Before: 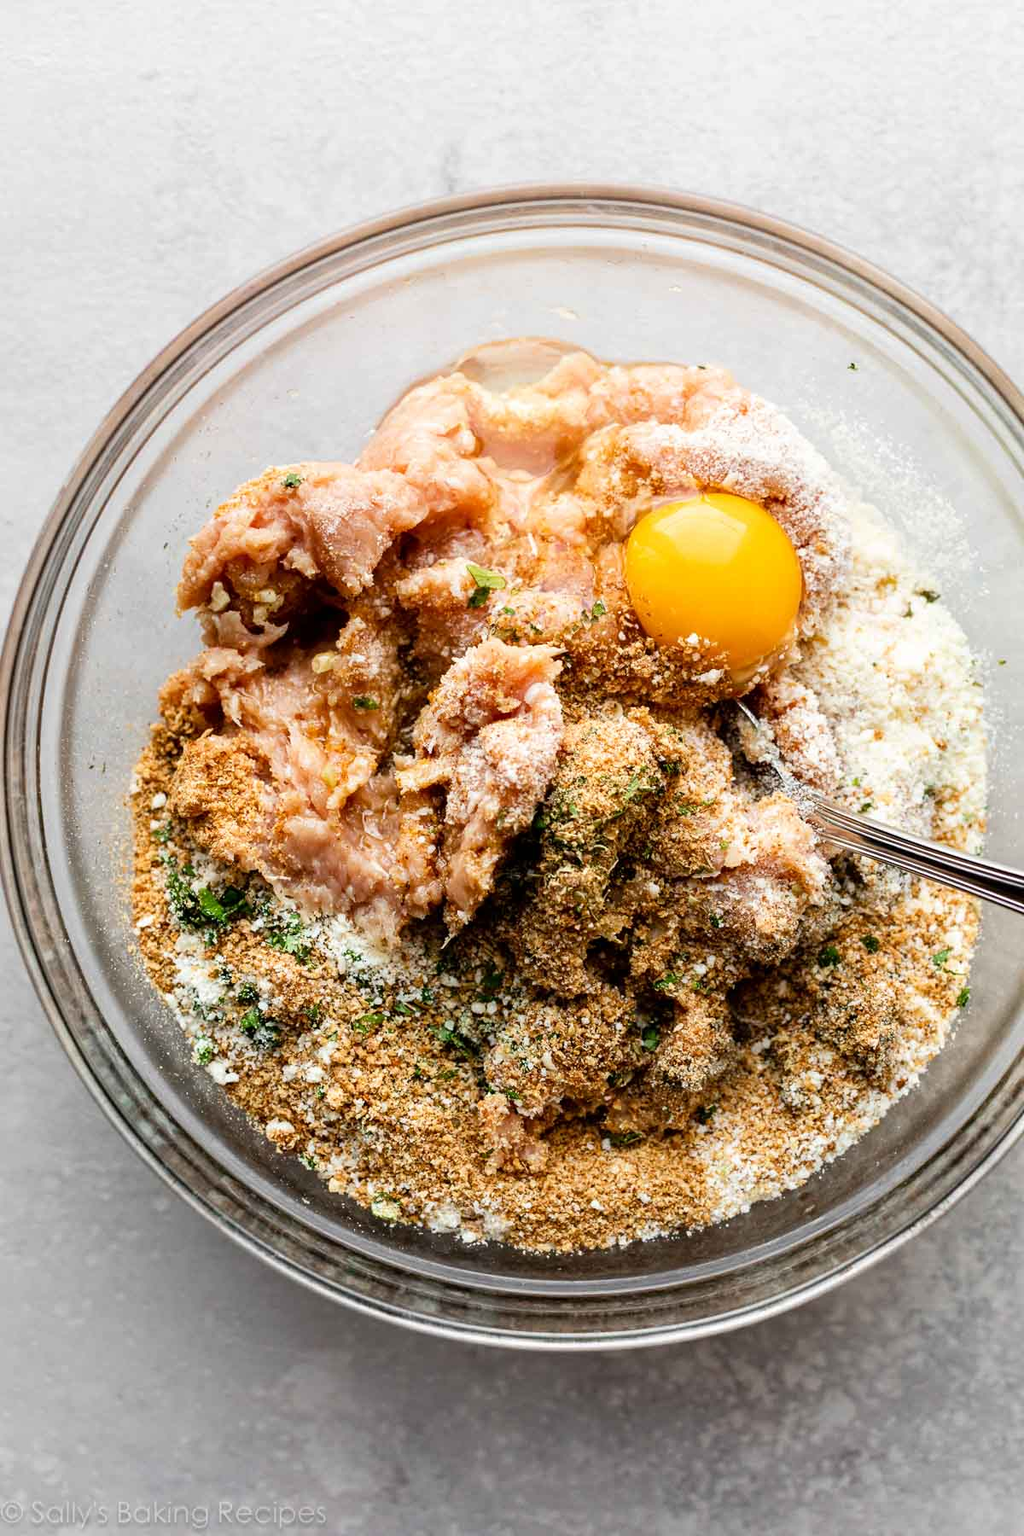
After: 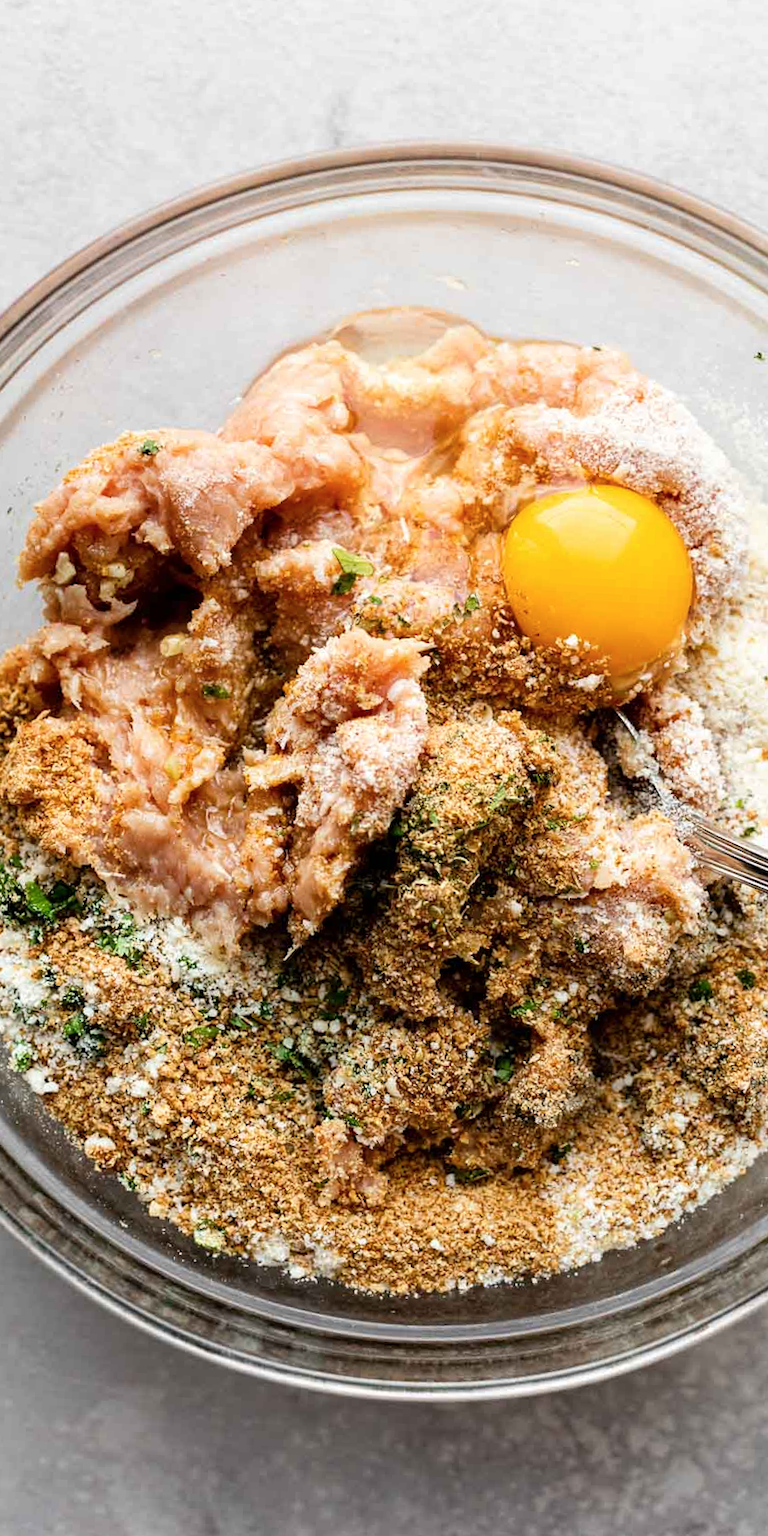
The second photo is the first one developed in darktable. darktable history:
color balance rgb: perceptual saturation grading › global saturation -0.13%
crop and rotate: angle -2.98°, left 13.941%, top 0.03%, right 11.07%, bottom 0.077%
